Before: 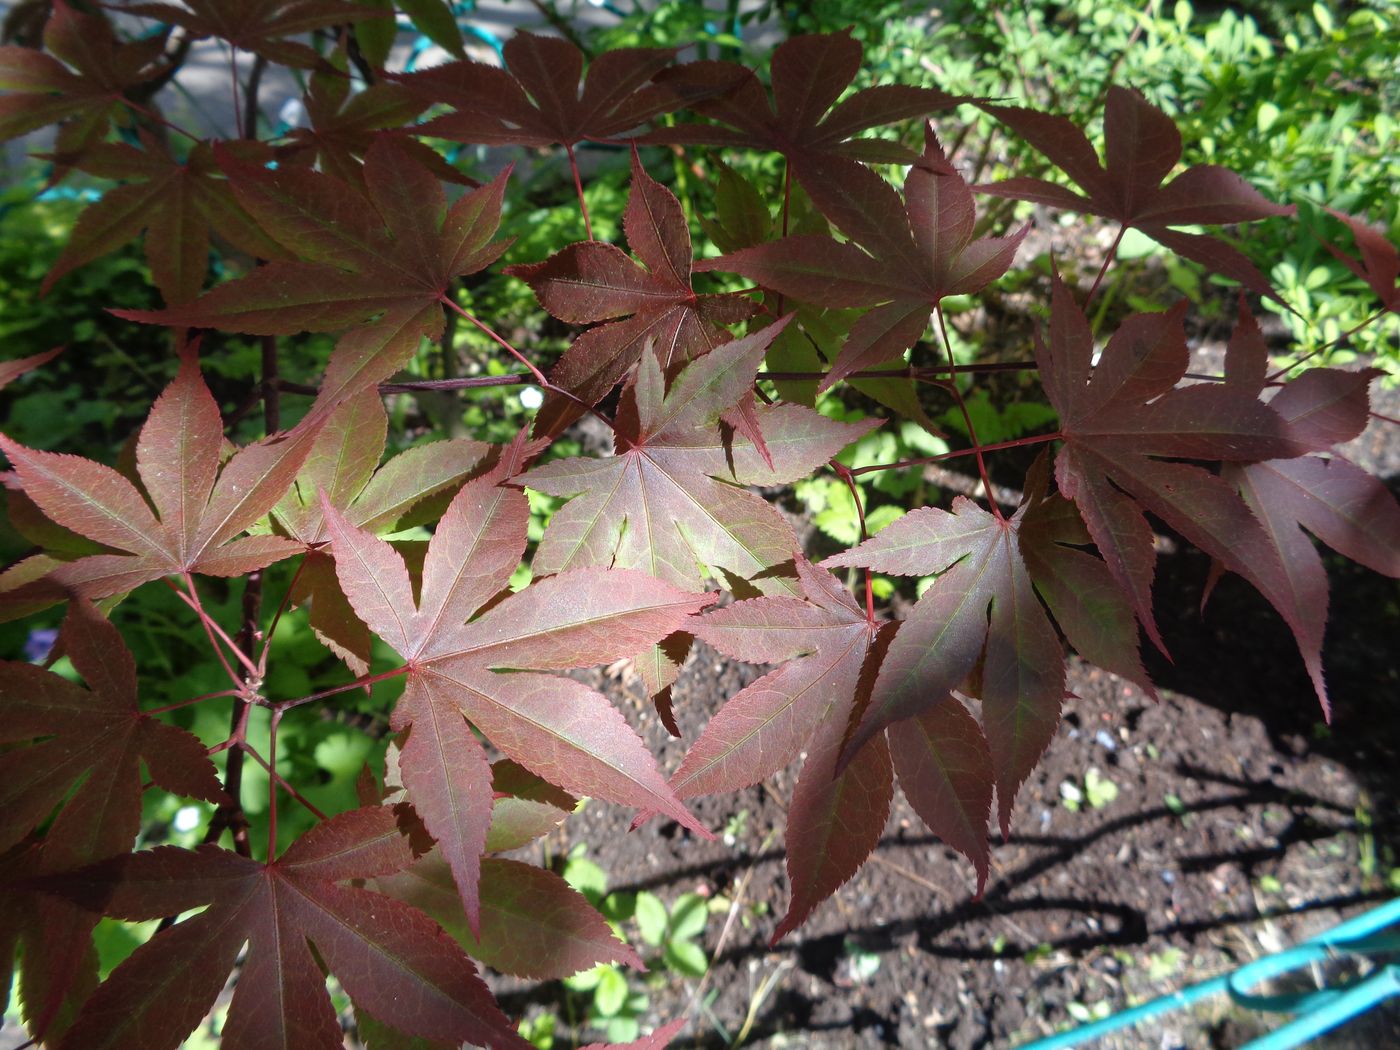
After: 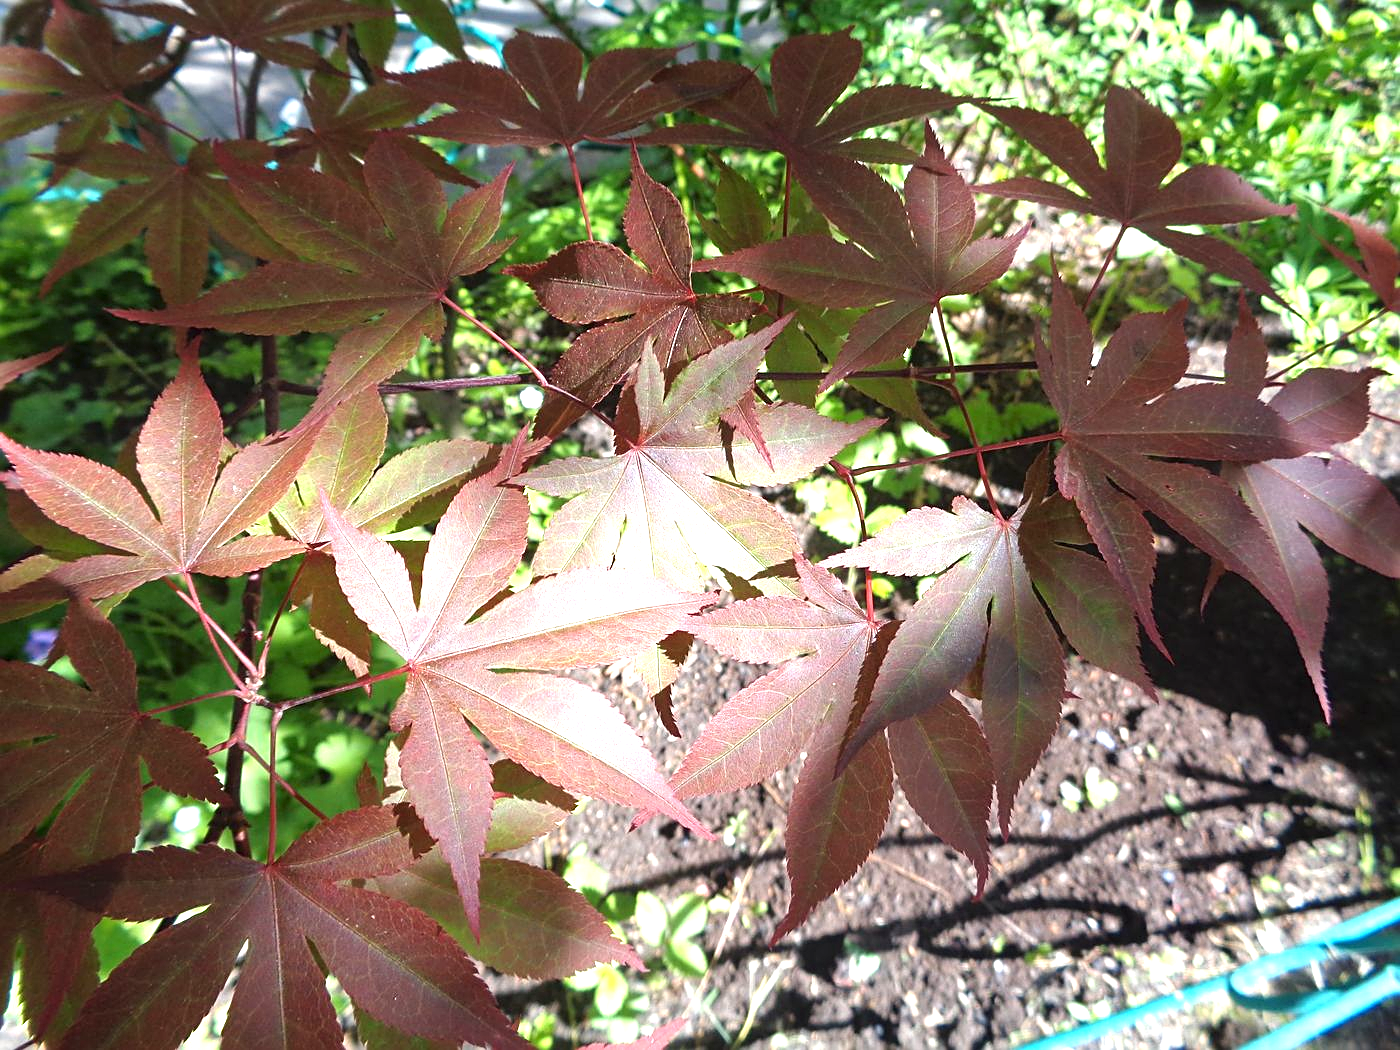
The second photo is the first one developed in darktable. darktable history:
sharpen: on, module defaults
exposure: black level correction 0, exposure 1.1 EV, compensate highlight preservation false
